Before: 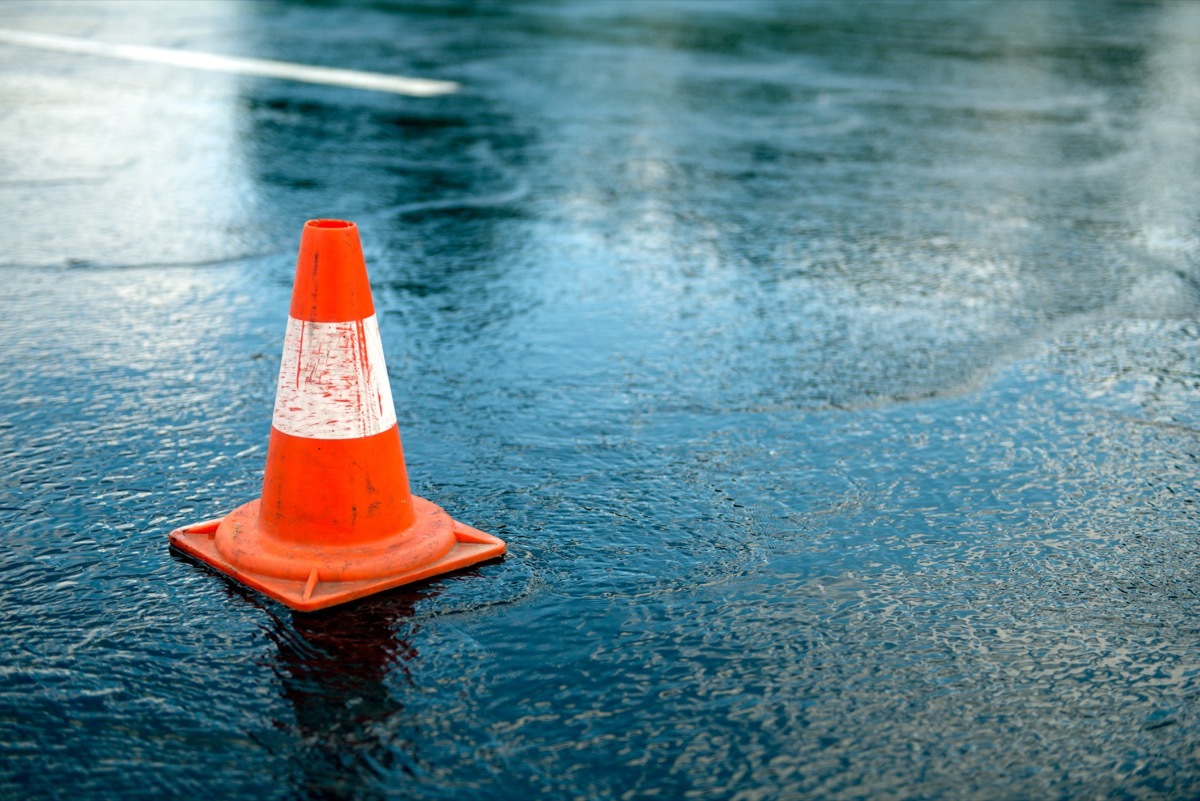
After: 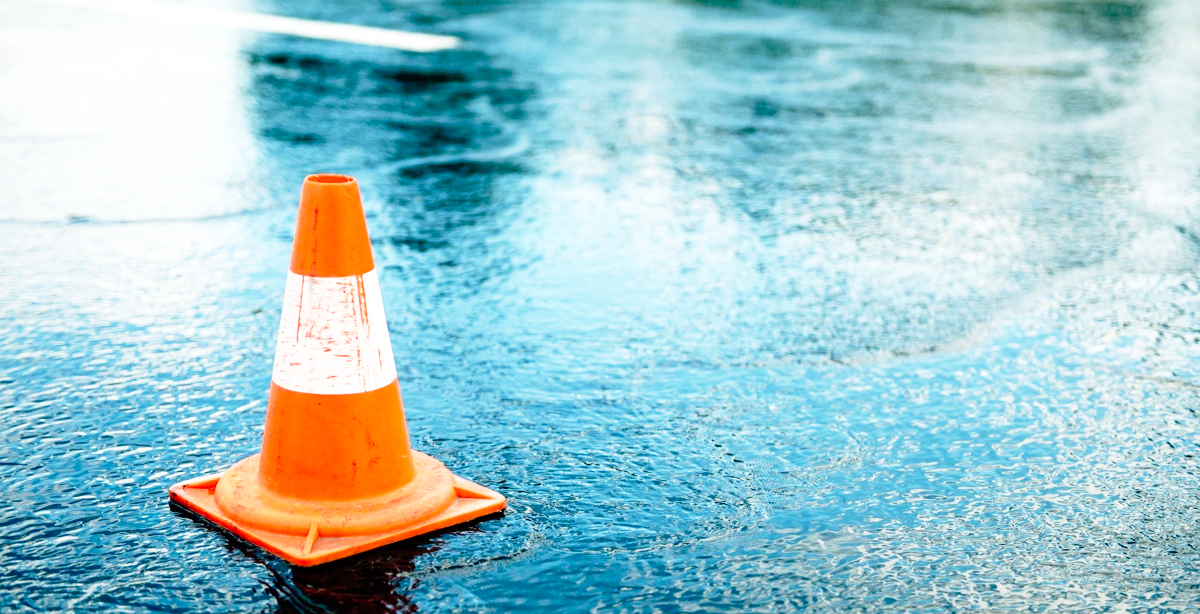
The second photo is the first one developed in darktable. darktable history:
tone equalizer: -8 EV -0.55 EV
base curve: curves: ch0 [(0, 0) (0.012, 0.01) (0.073, 0.168) (0.31, 0.711) (0.645, 0.957) (1, 1)], preserve colors none
crop: top 5.667%, bottom 17.637%
